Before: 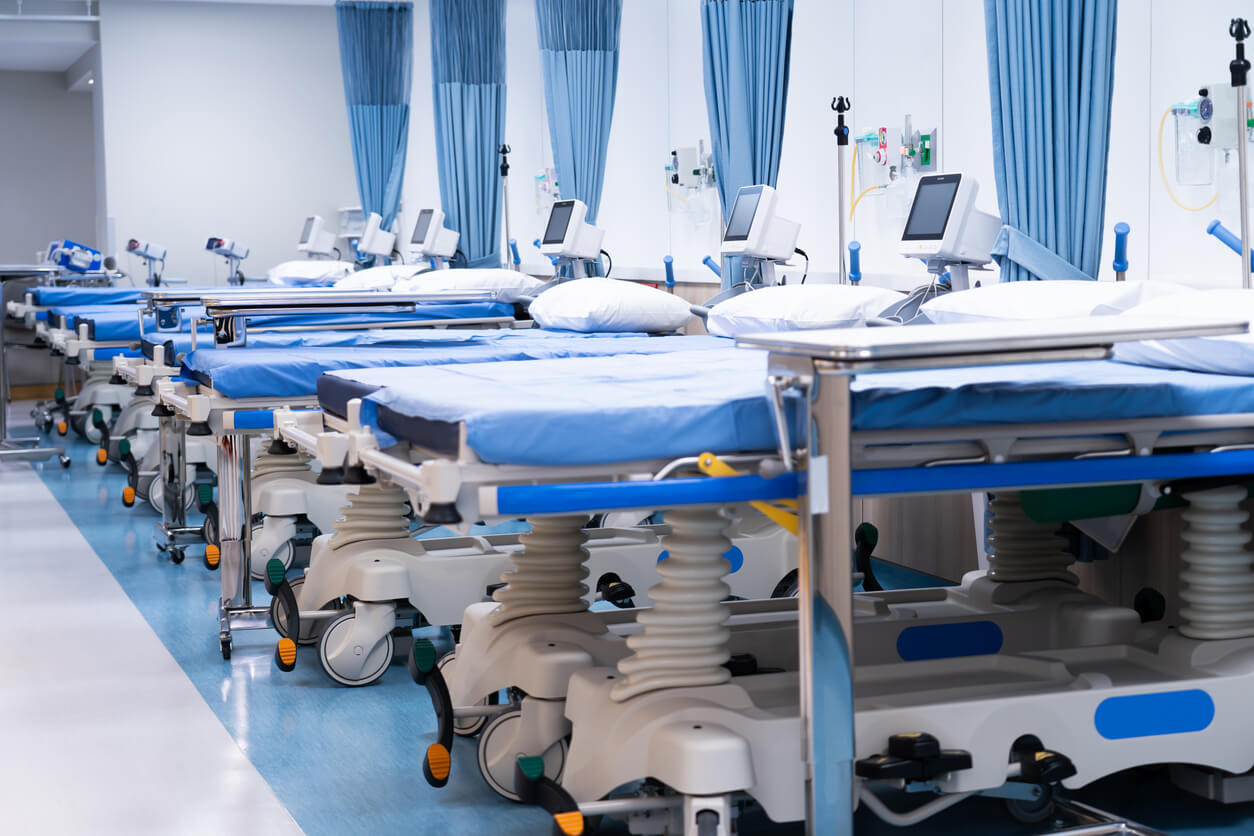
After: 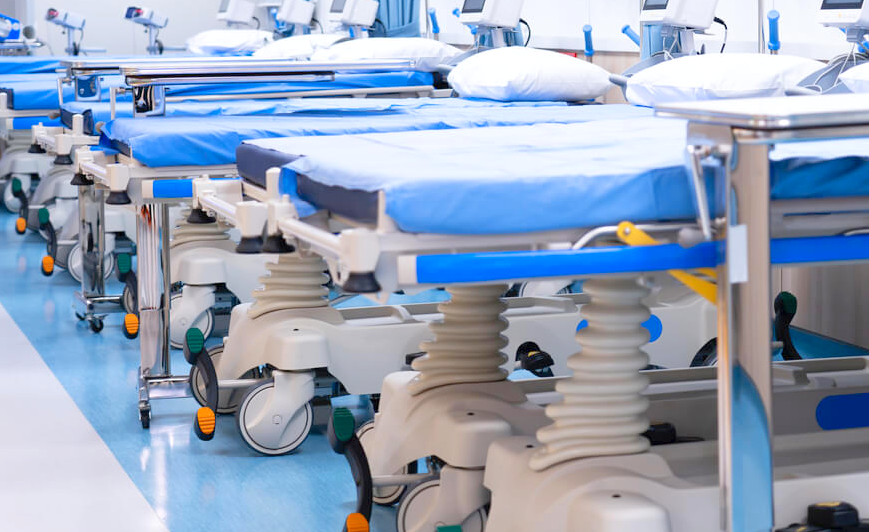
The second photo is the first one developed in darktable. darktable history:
levels: levels [0, 0.43, 0.984]
crop: left 6.488%, top 27.668%, right 24.183%, bottom 8.656%
